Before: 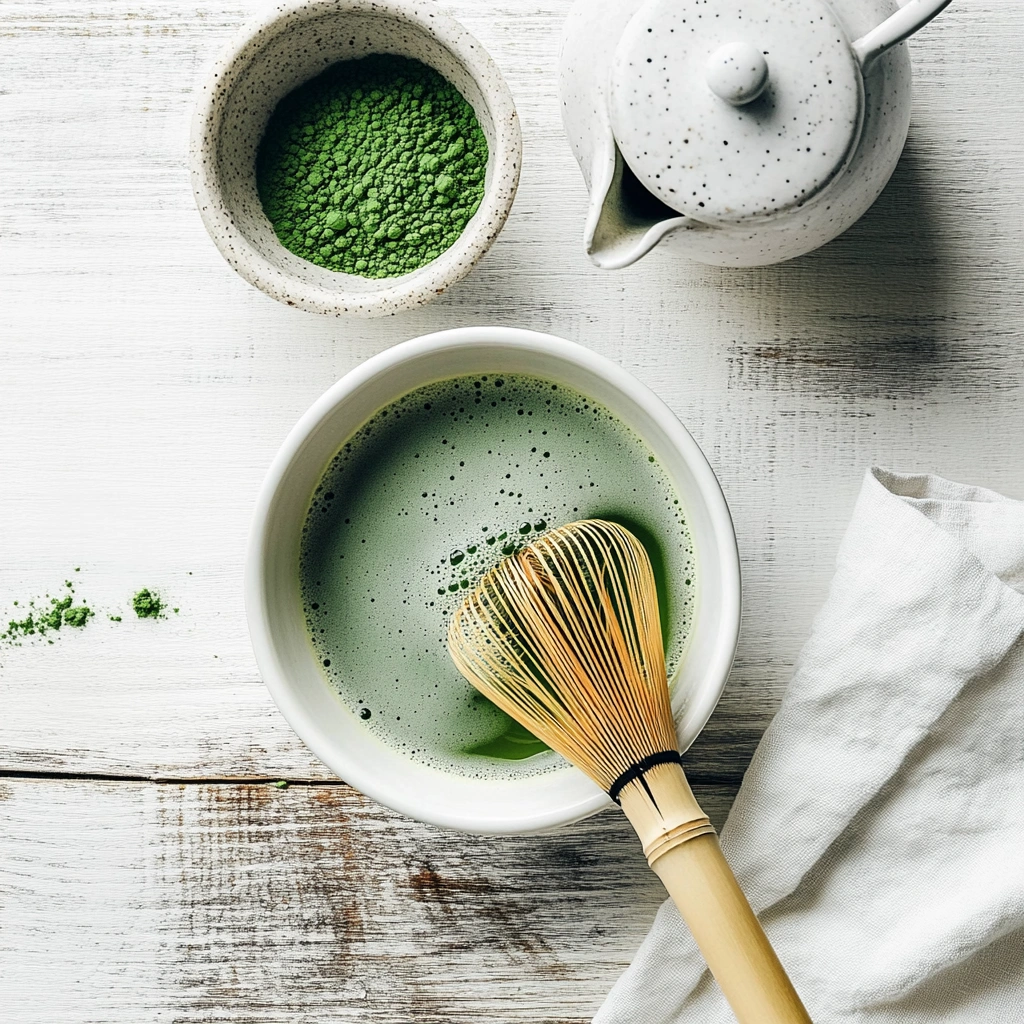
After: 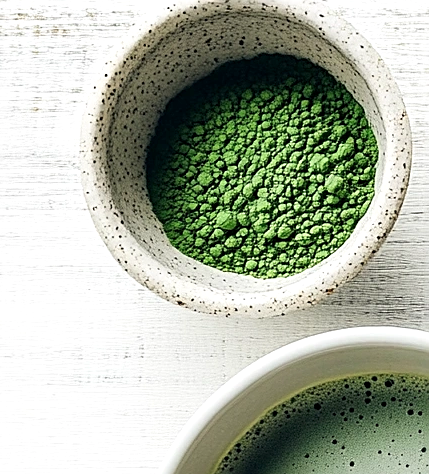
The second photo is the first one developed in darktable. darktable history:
sharpen: on, module defaults
crop and rotate: left 10.817%, top 0.062%, right 47.194%, bottom 53.626%
exposure: black level correction 0.001, exposure 0.191 EV, compensate highlight preservation false
